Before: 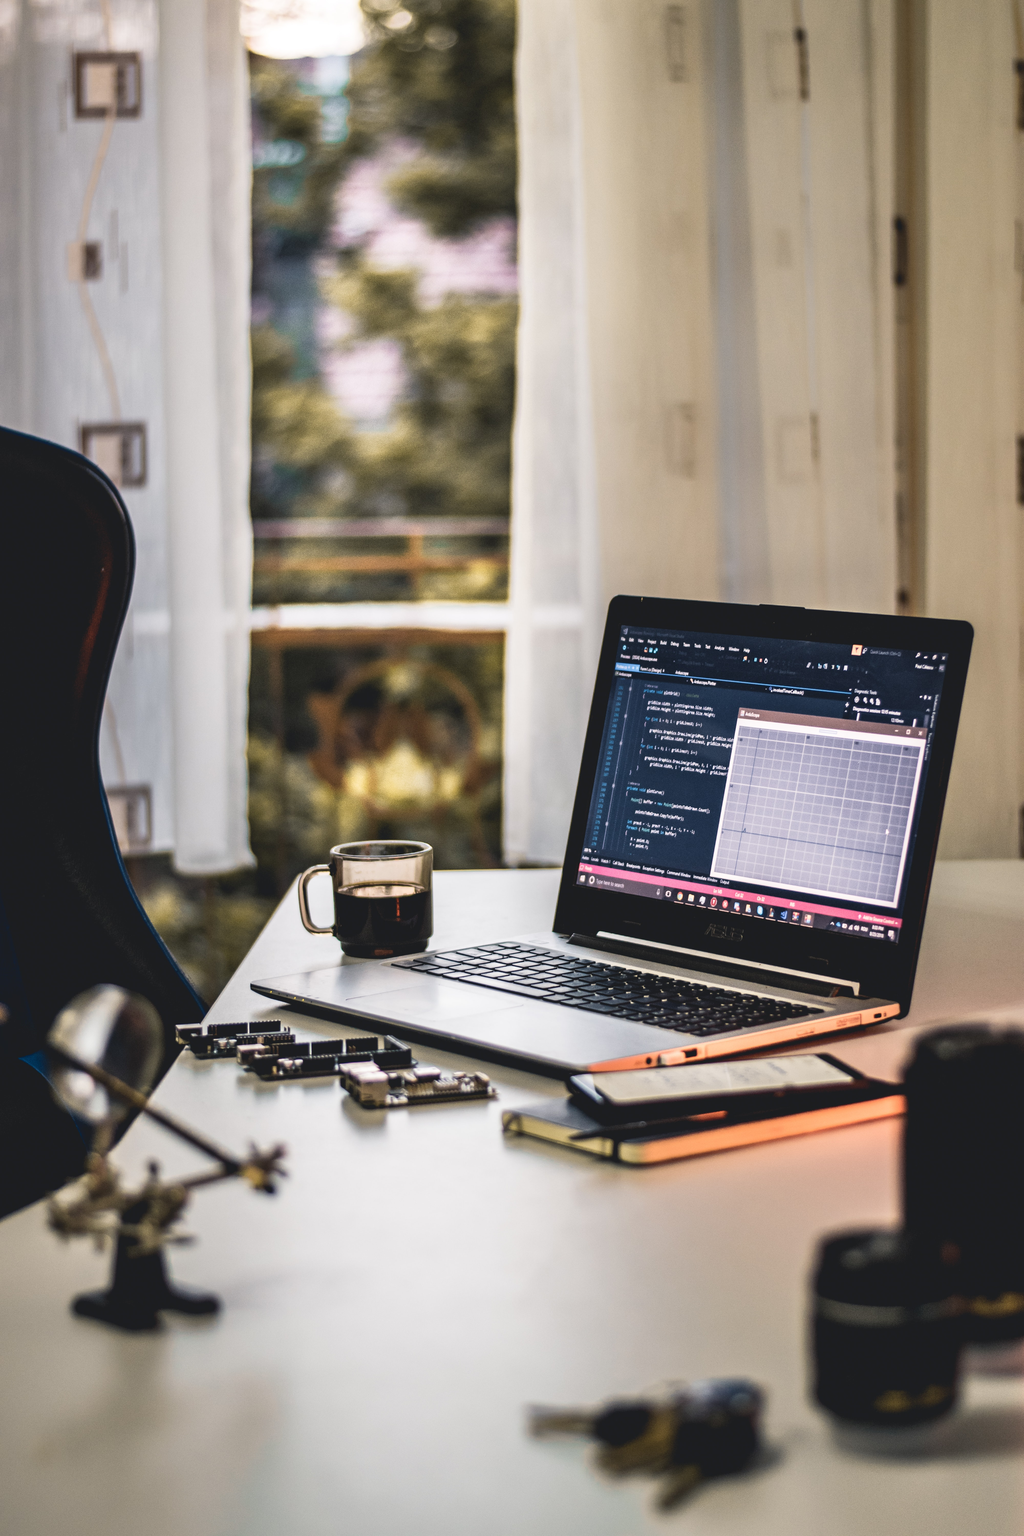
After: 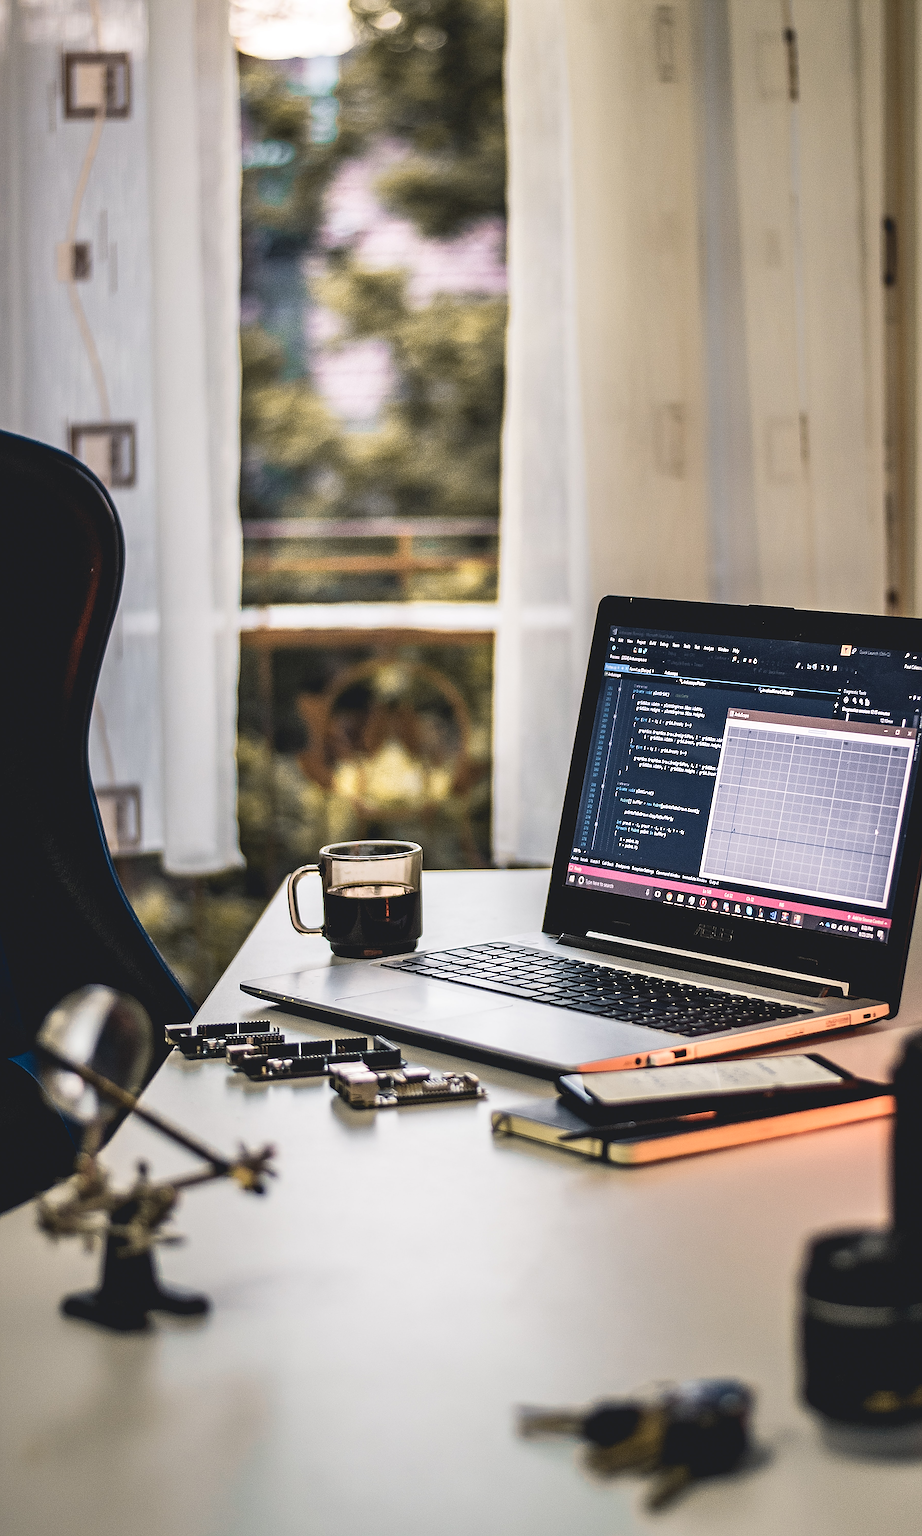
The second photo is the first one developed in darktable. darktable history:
tone equalizer: on, module defaults
sharpen: amount 2
crop and rotate: left 1.088%, right 8.807%
